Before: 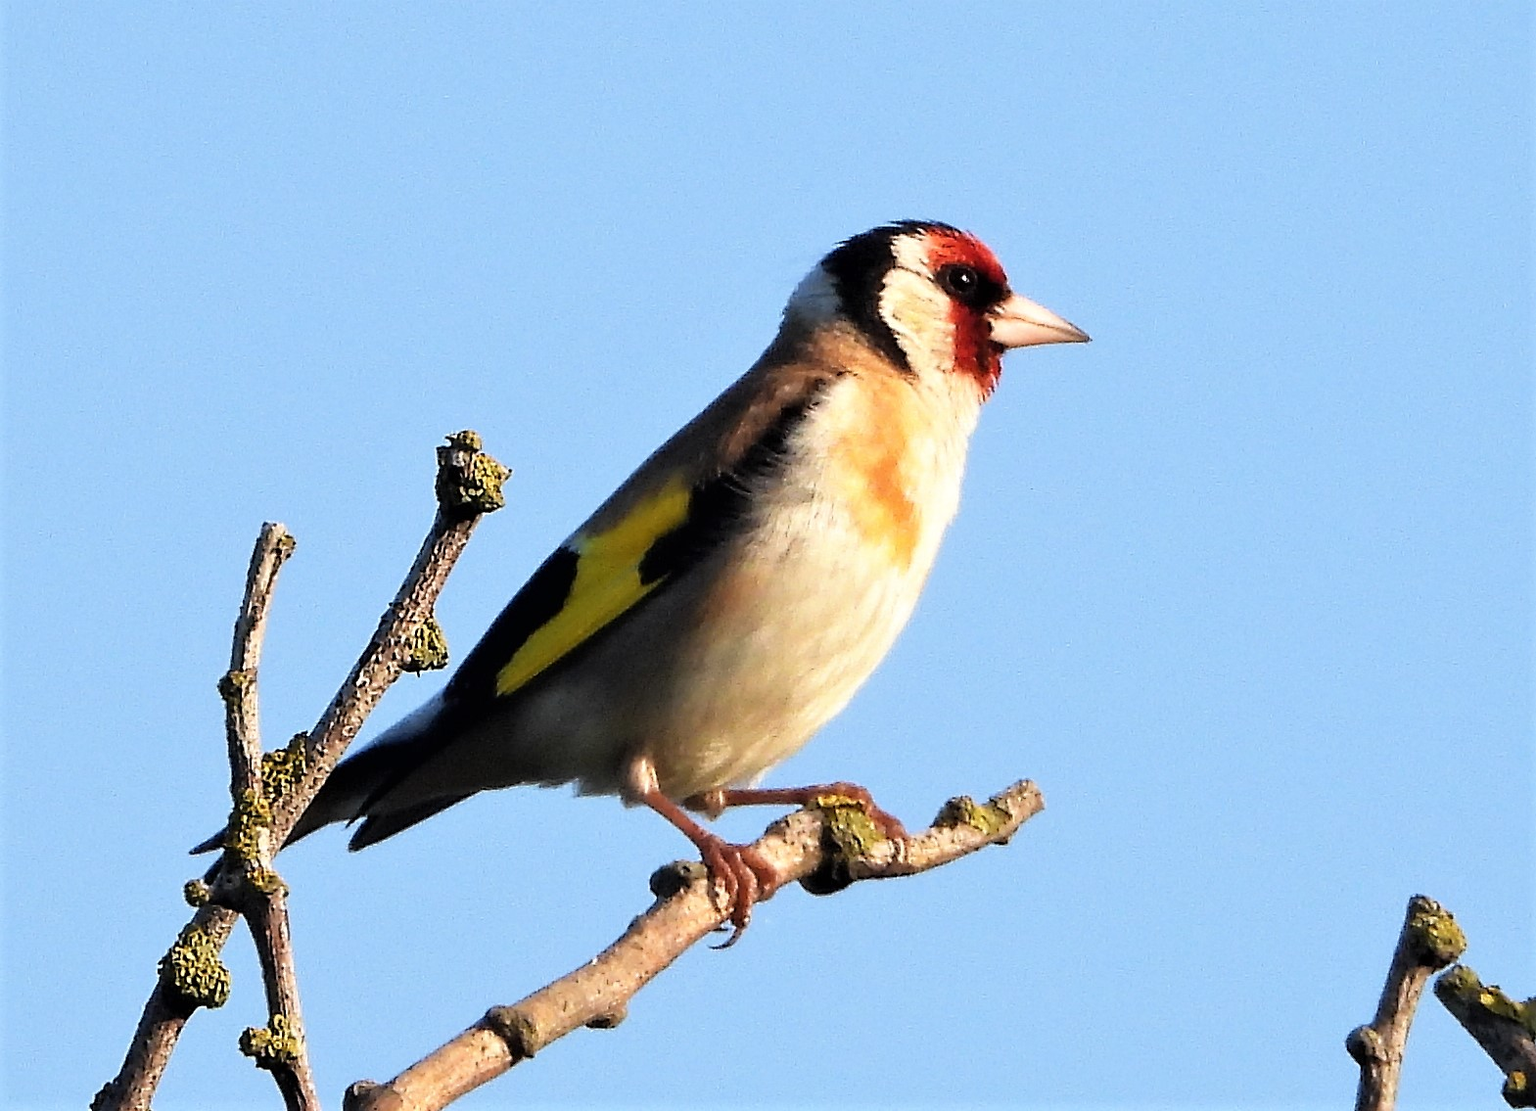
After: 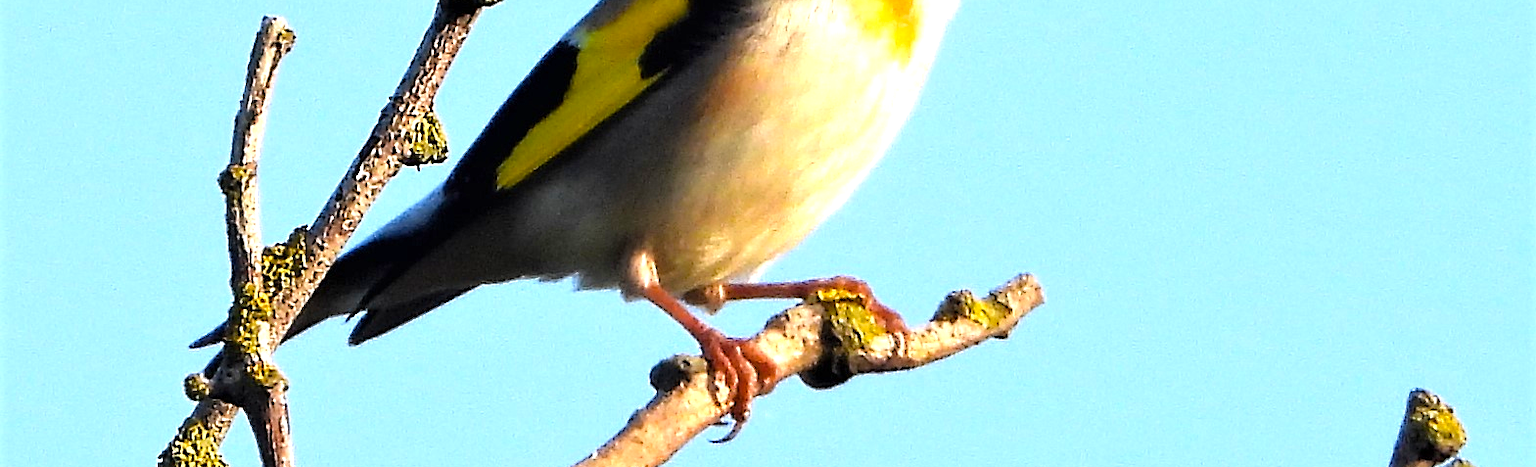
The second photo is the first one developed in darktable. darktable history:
exposure: exposure 0.607 EV, compensate highlight preservation false
color balance rgb: perceptual saturation grading › global saturation 30.588%
crop: top 45.616%, bottom 12.203%
